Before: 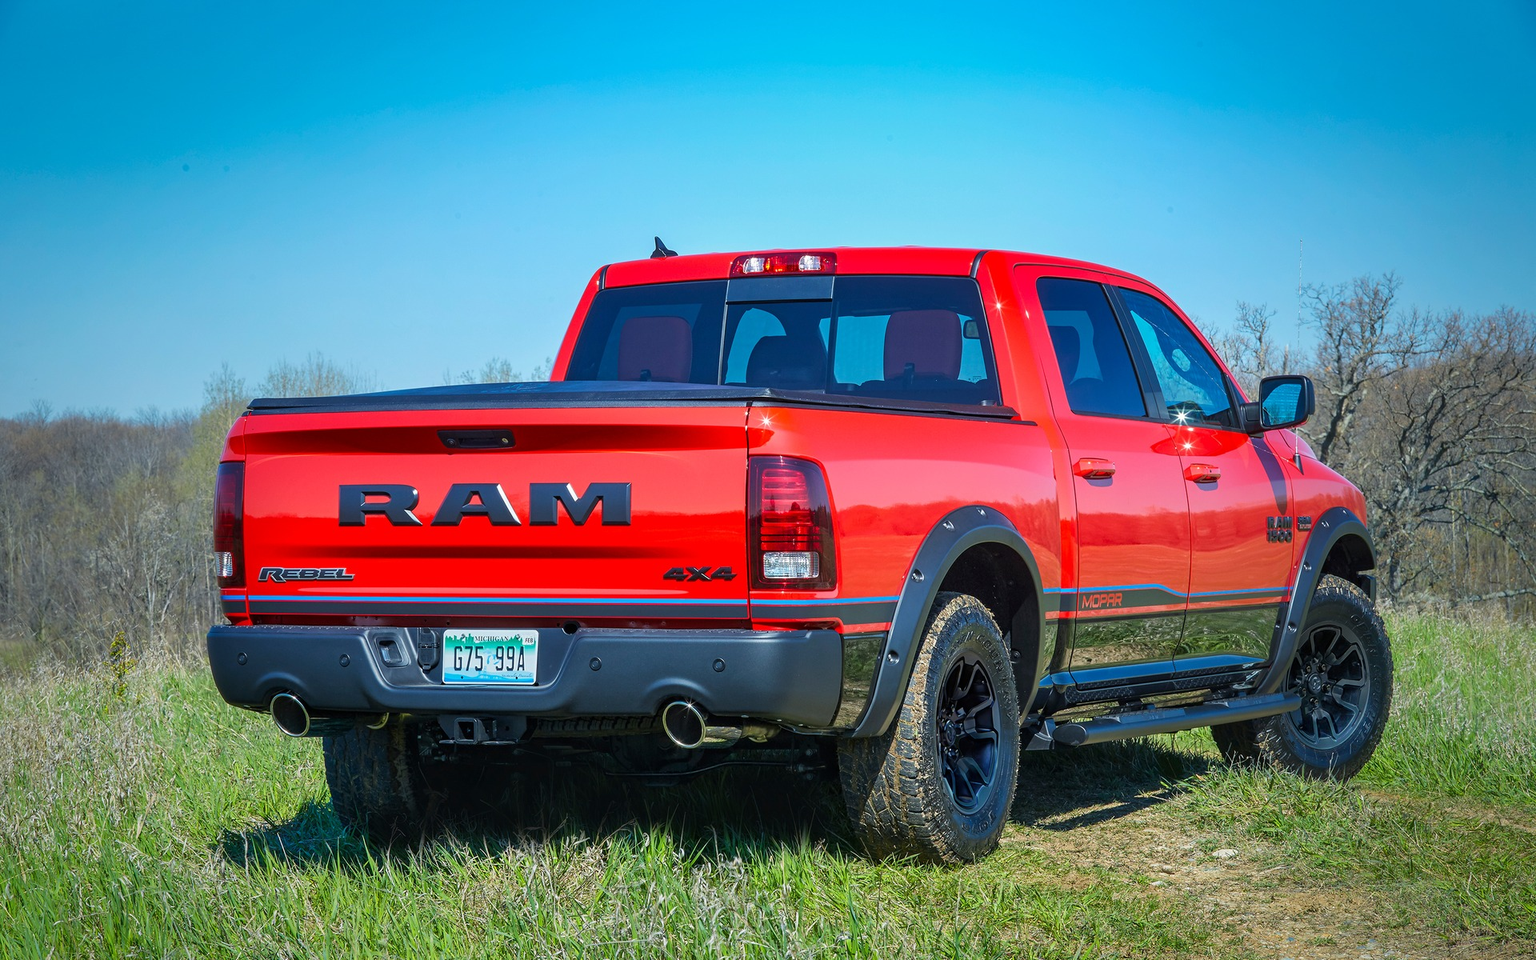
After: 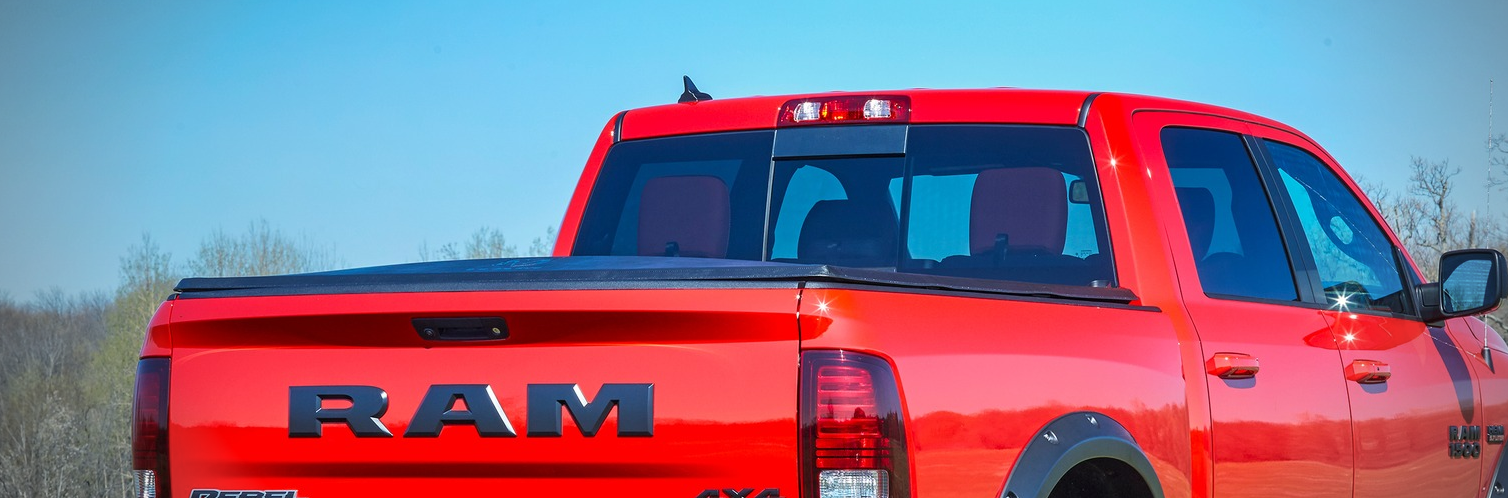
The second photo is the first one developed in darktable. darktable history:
crop: left 7.036%, top 18.398%, right 14.379%, bottom 40.043%
white balance: emerald 1
vignetting: fall-off start 79.43%, saturation -0.649, width/height ratio 1.327, unbound false
